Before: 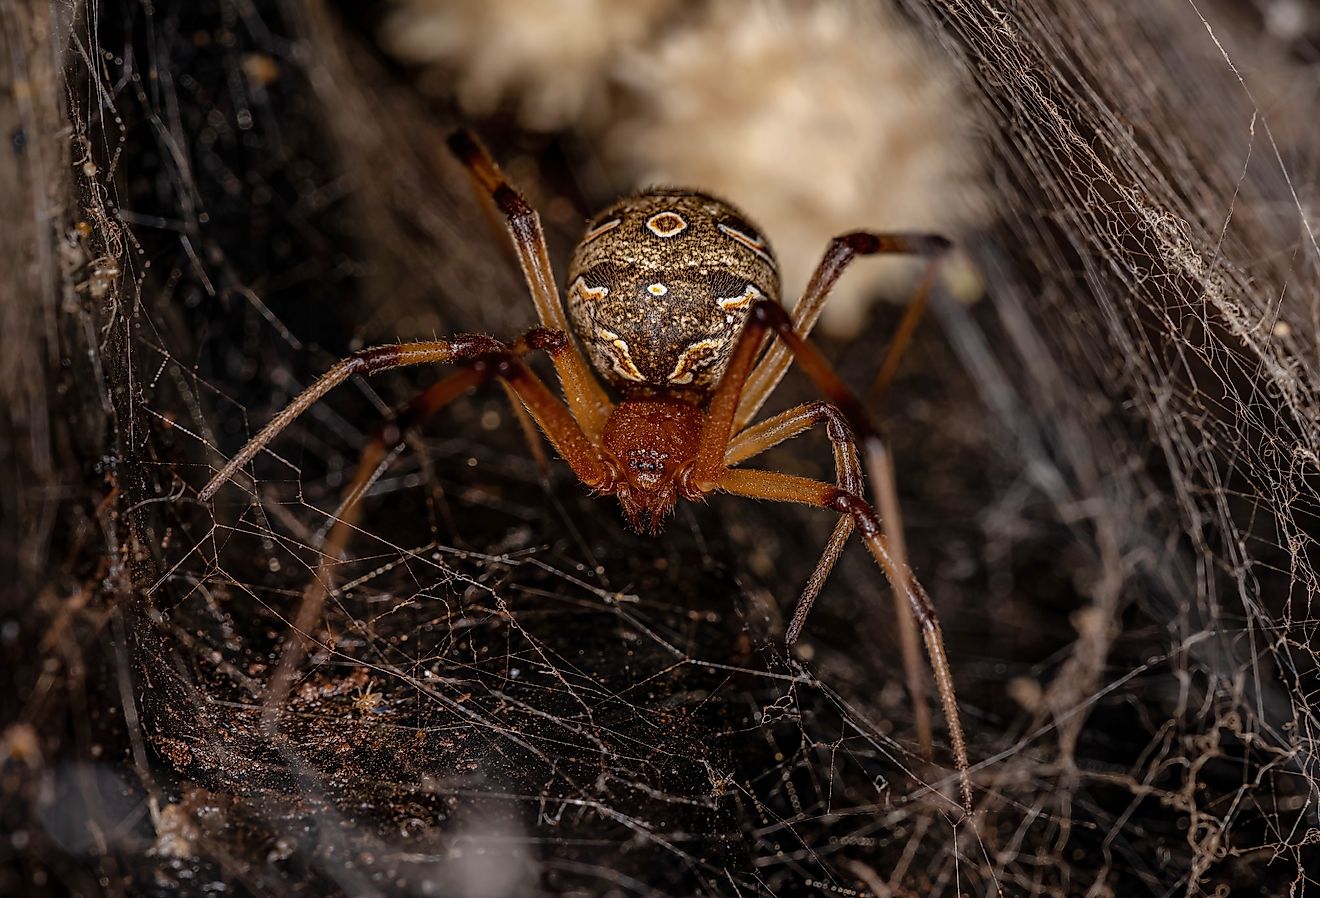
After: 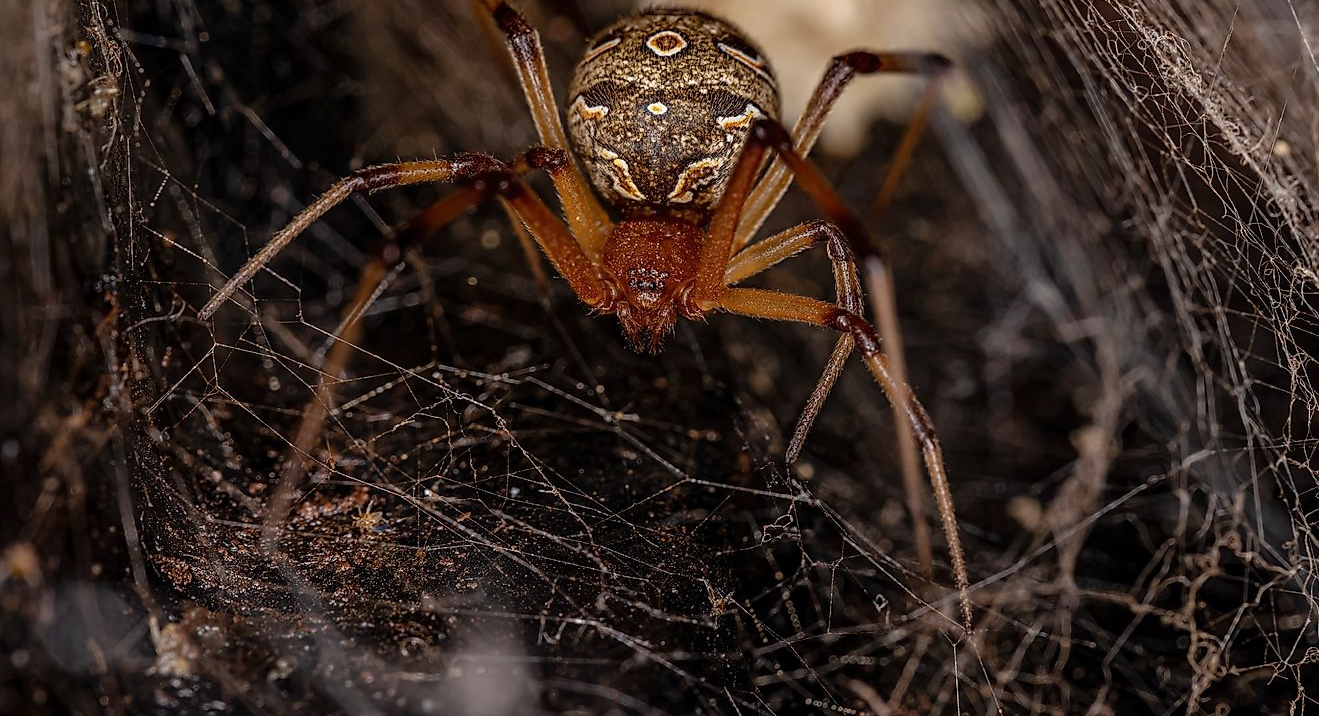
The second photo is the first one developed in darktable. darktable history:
crop and rotate: top 20.208%
